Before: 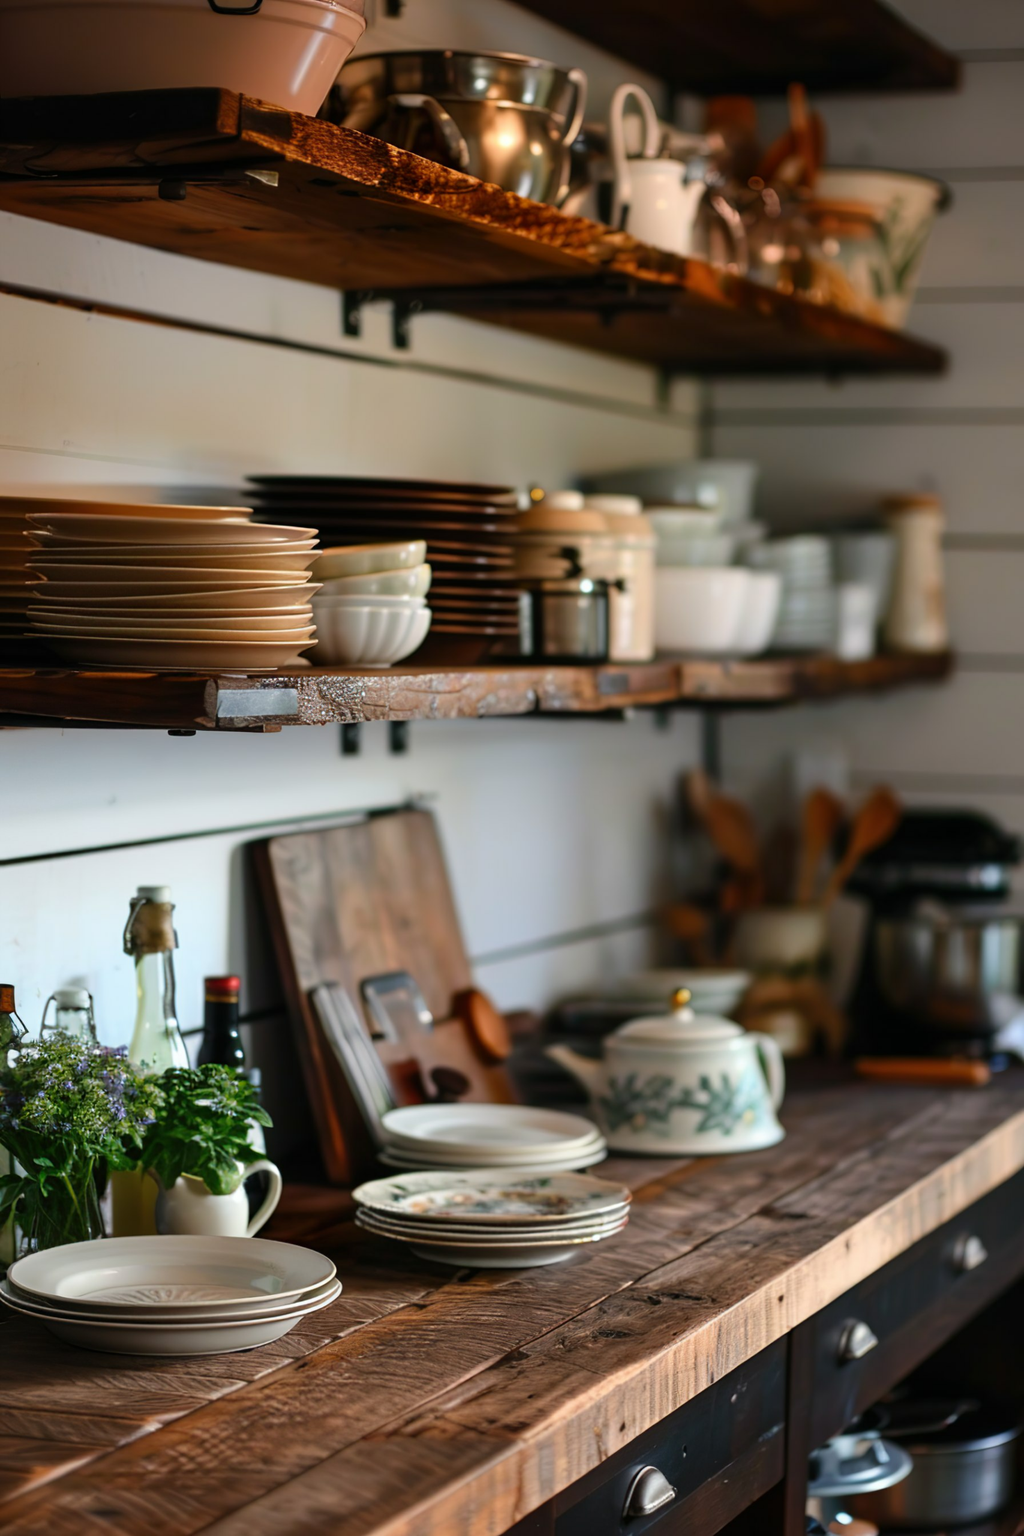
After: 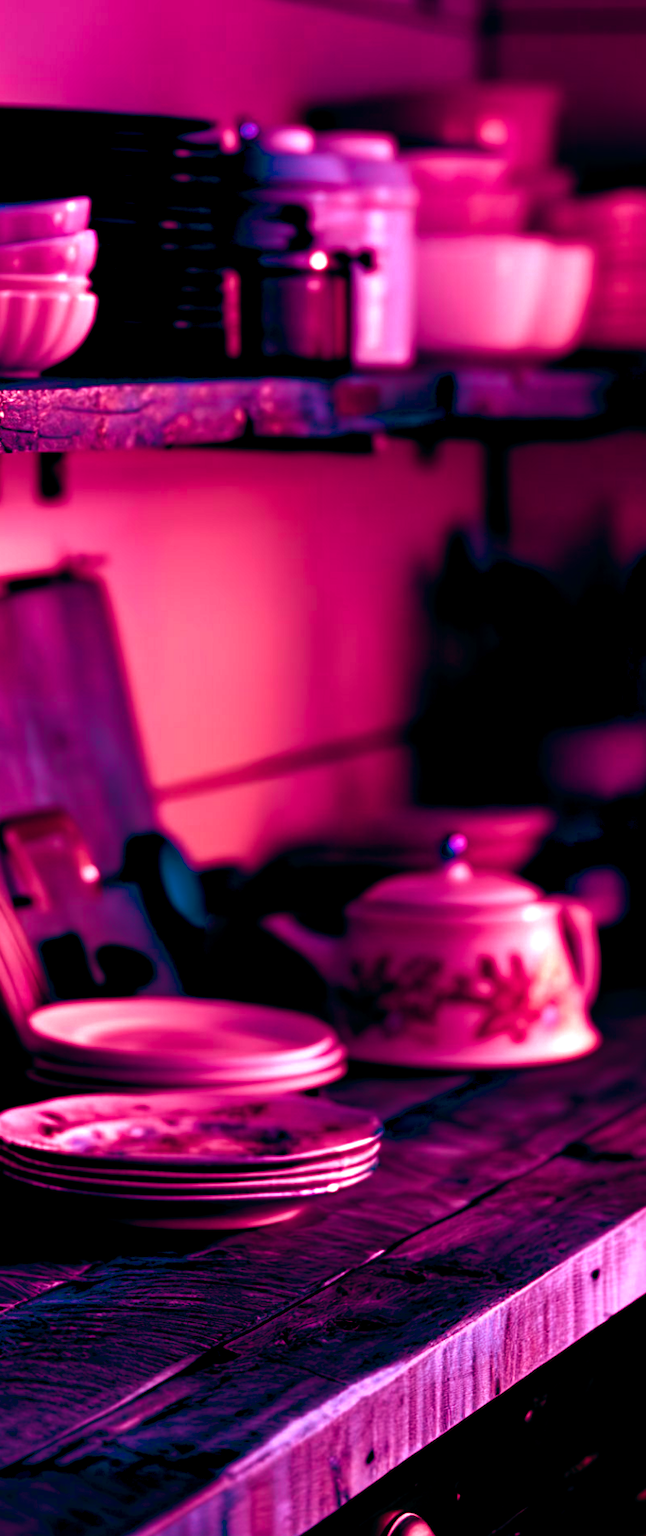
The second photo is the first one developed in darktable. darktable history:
crop: left 35.432%, top 26.233%, right 20.145%, bottom 3.432%
exposure: compensate highlight preservation false
color balance rgb: shadows lift › luminance -18.76%, shadows lift › chroma 35.44%, power › luminance -3.76%, power › hue 142.17°, highlights gain › chroma 7.5%, highlights gain › hue 184.75°, global offset › luminance -0.52%, global offset › chroma 0.91%, global offset › hue 173.36°, shadows fall-off 300%, white fulcrum 2 EV, highlights fall-off 300%, linear chroma grading › shadows 17.19%, linear chroma grading › highlights 61.12%, linear chroma grading › global chroma 50%, hue shift -150.52°, perceptual brilliance grading › global brilliance 12%, mask middle-gray fulcrum 100%, contrast gray fulcrum 38.43%, contrast 35.15%, saturation formula JzAzBz (2021)
